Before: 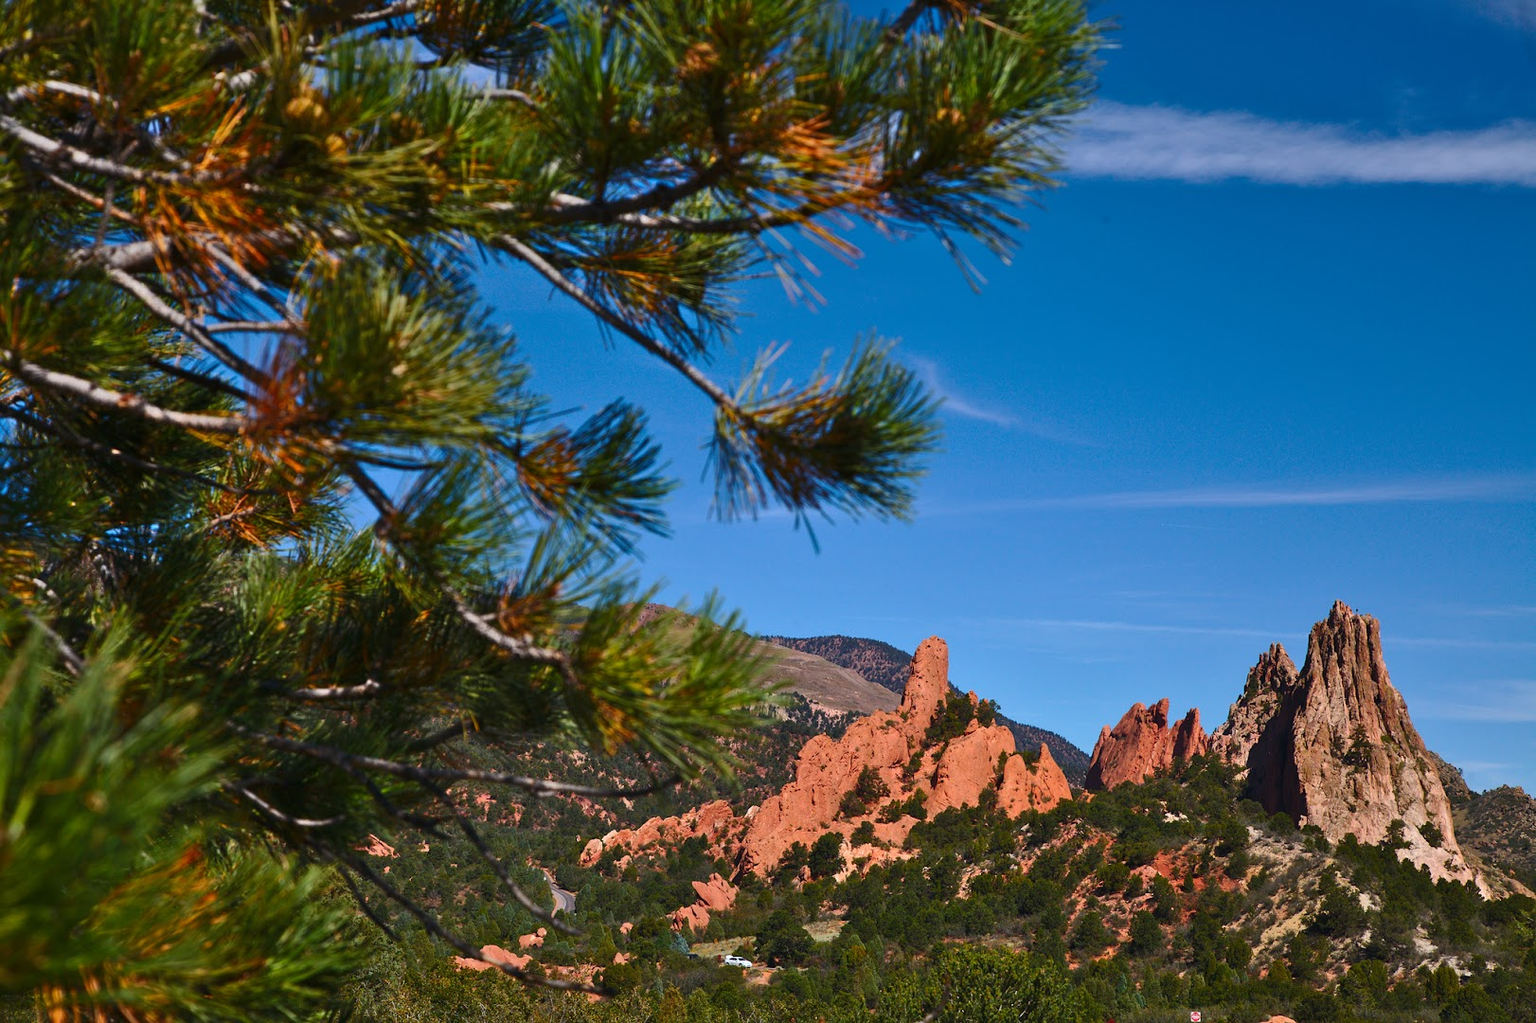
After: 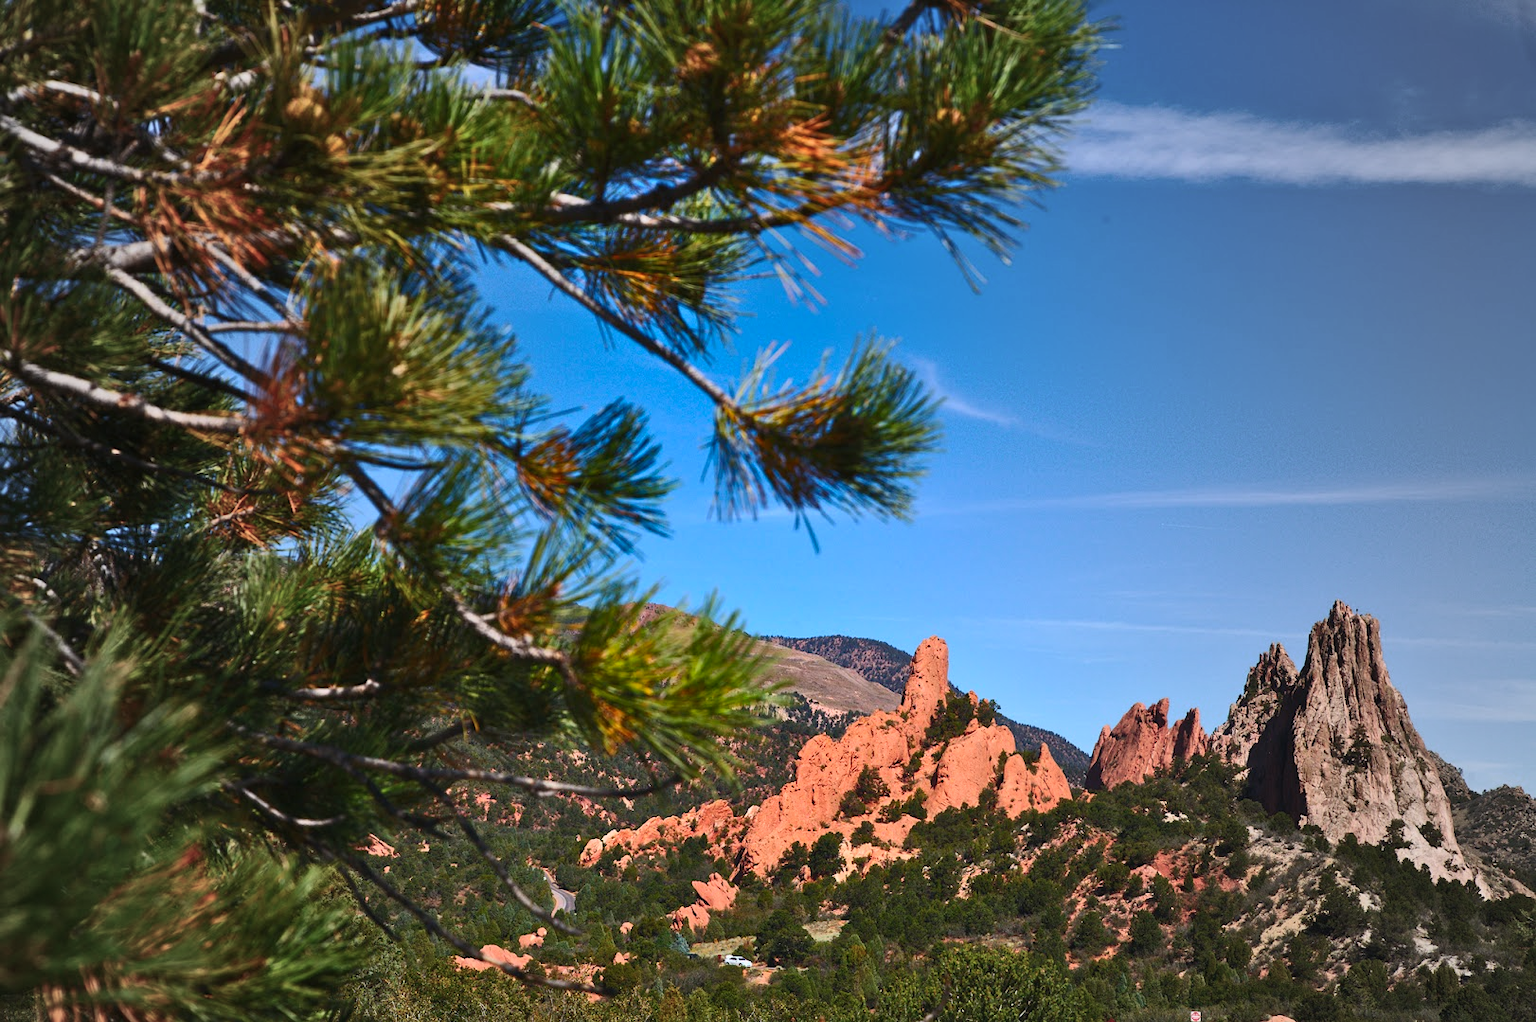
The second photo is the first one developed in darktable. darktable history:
contrast brightness saturation: contrast 0.2, brightness 0.16, saturation 0.22
vignetting: fall-off start 18.21%, fall-off radius 137.95%, brightness -0.207, center (-0.078, 0.066), width/height ratio 0.62, shape 0.59
